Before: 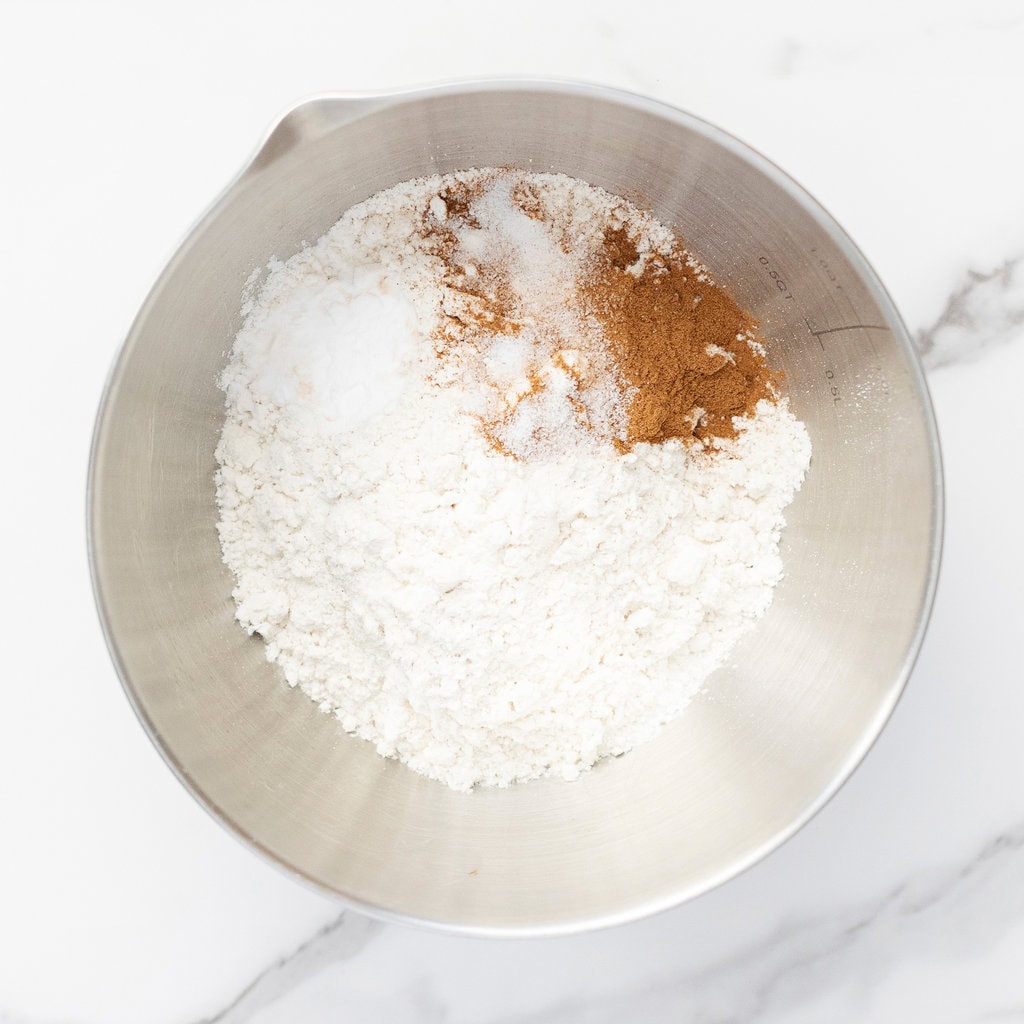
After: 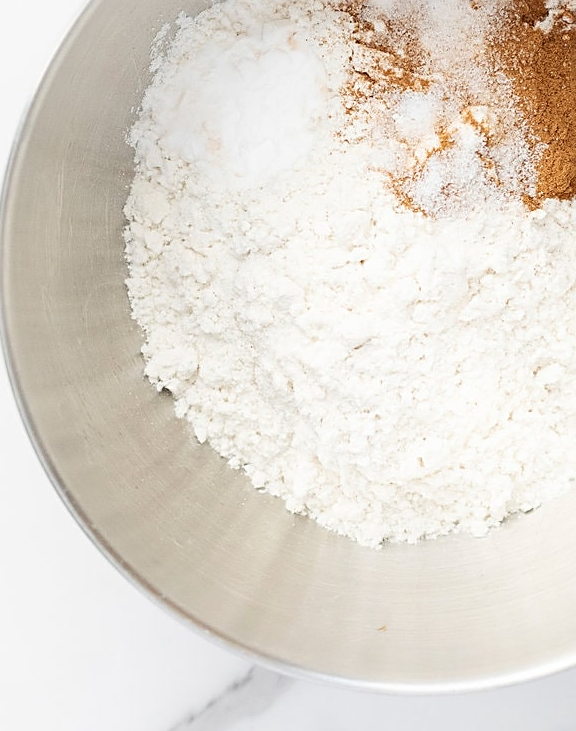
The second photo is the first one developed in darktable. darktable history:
sharpen: on, module defaults
crop: left 8.966%, top 23.852%, right 34.699%, bottom 4.703%
